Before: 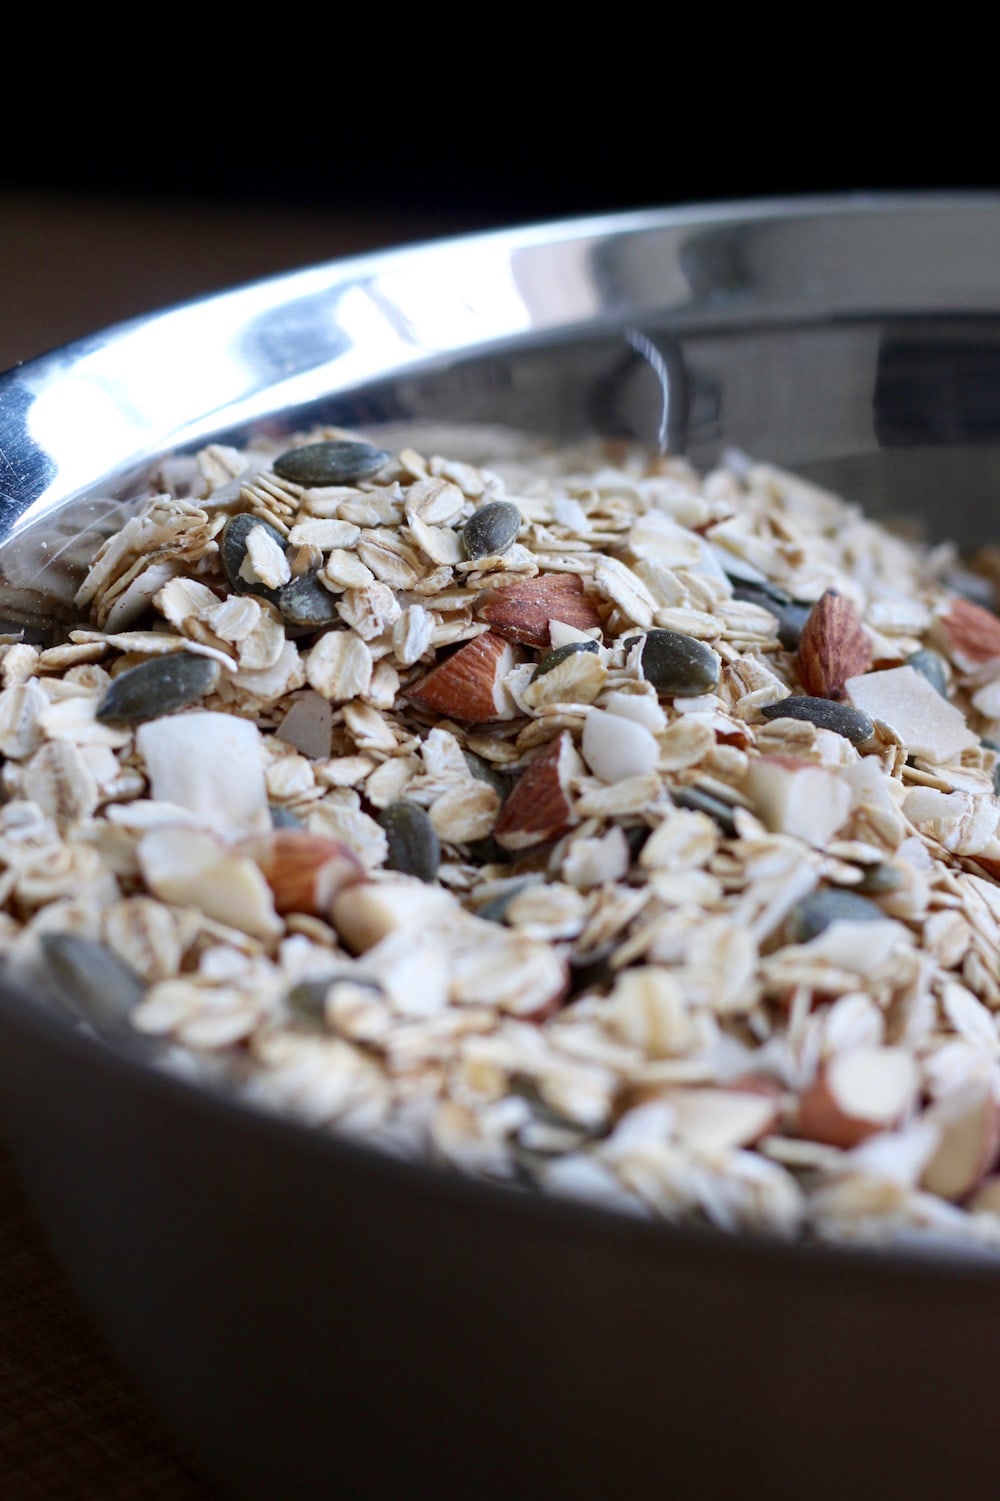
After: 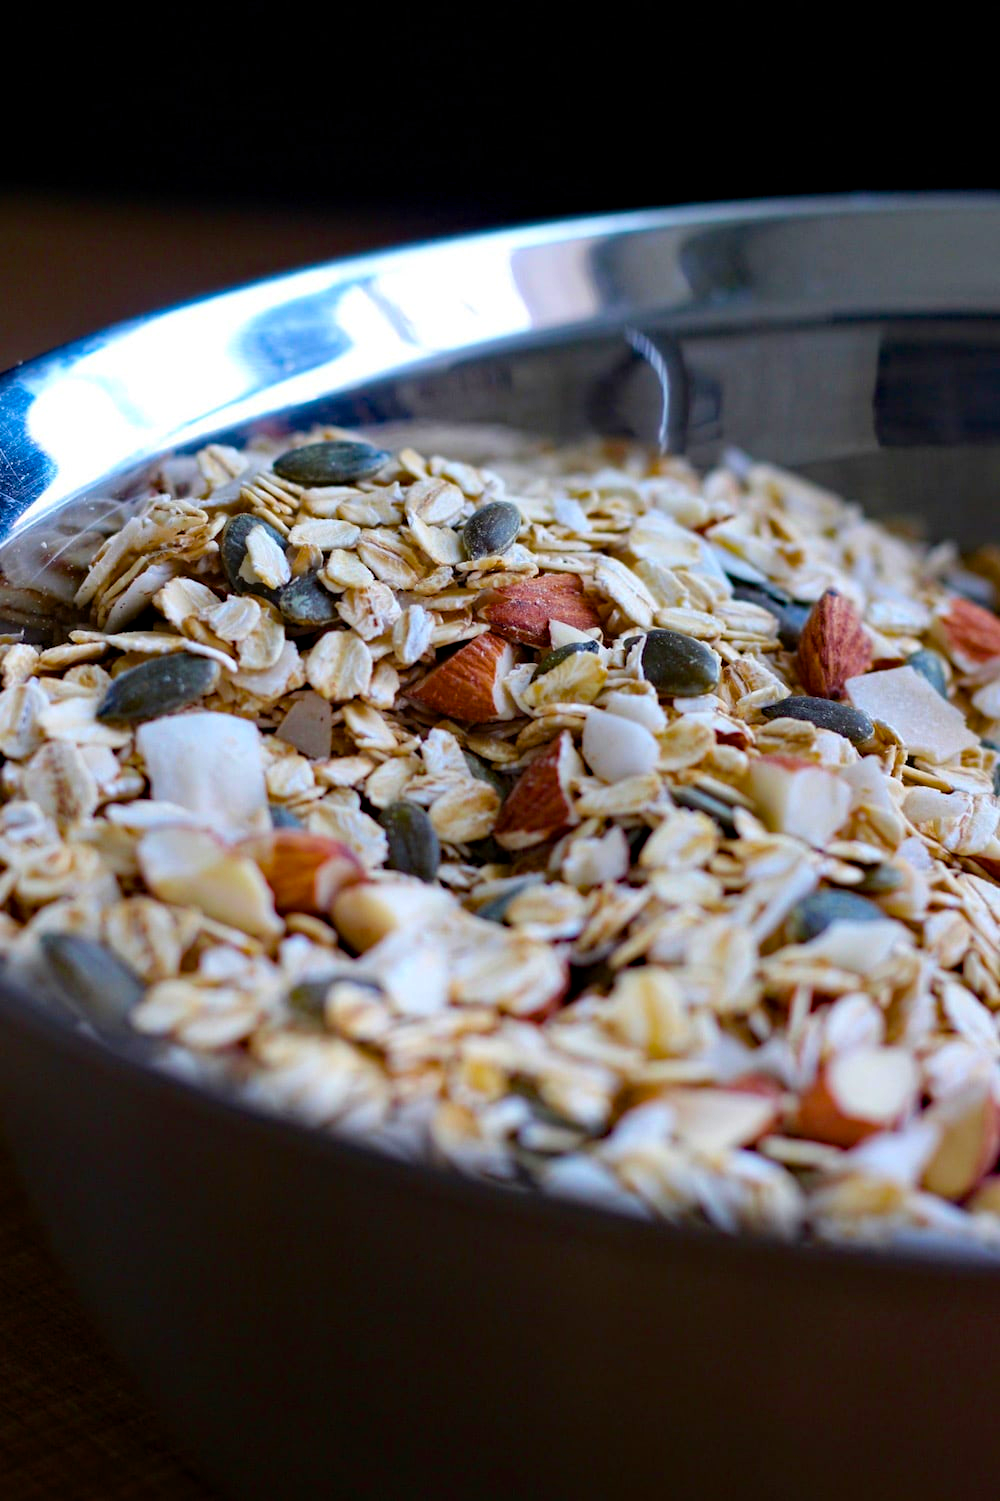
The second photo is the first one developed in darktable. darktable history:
color balance rgb: linear chroma grading › global chroma 22.664%, perceptual saturation grading › global saturation 29.38%
haze removal: strength 0.294, distance 0.257, compatibility mode true, adaptive false
